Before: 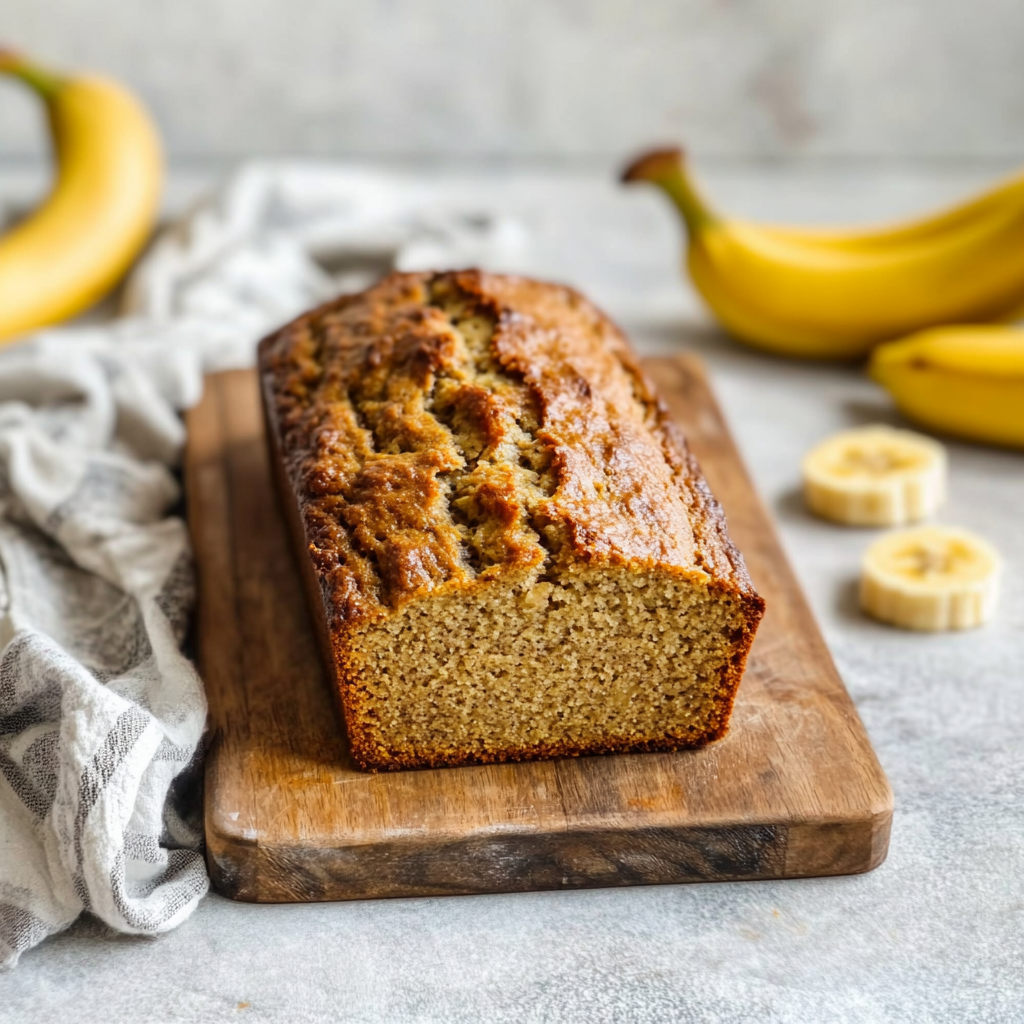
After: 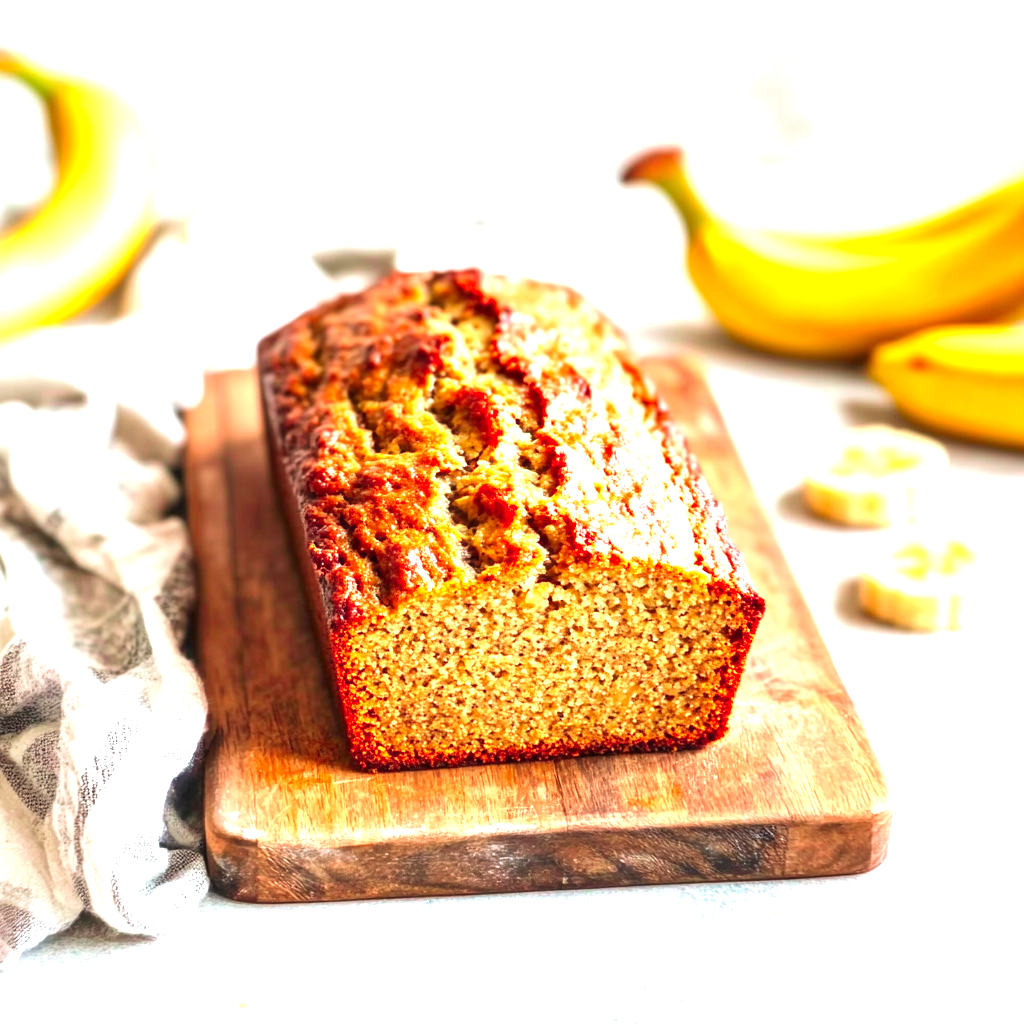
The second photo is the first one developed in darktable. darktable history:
exposure: black level correction 0, exposure 1.5 EV, compensate highlight preservation false
color contrast: green-magenta contrast 1.73, blue-yellow contrast 1.15
velvia: on, module defaults
